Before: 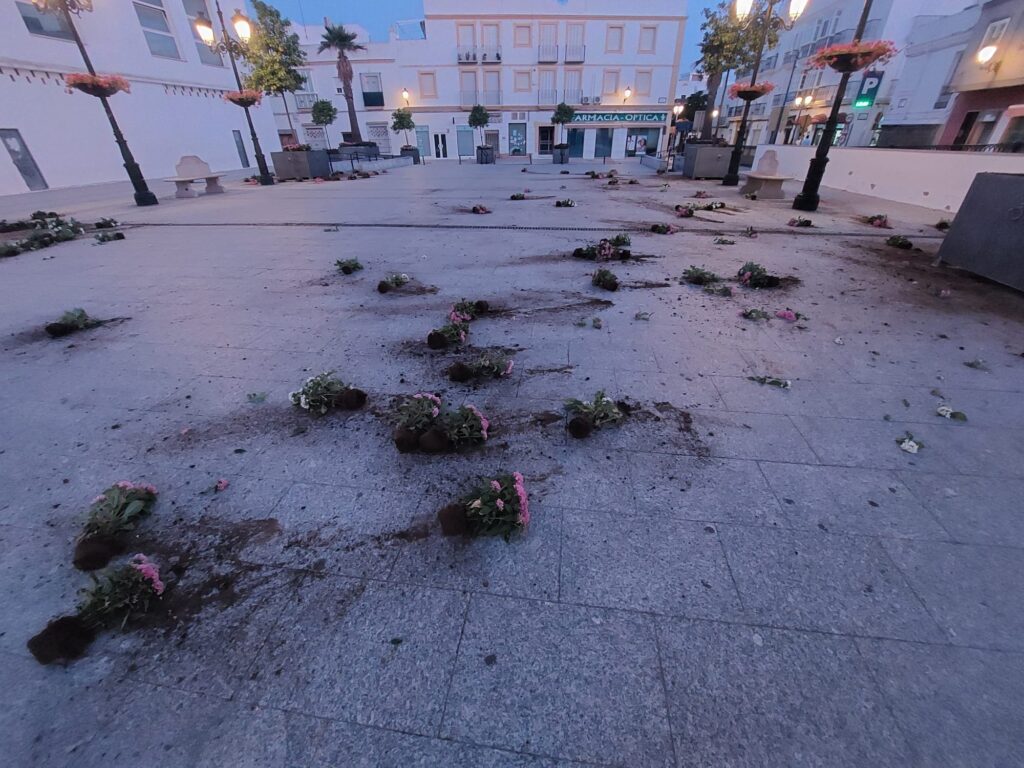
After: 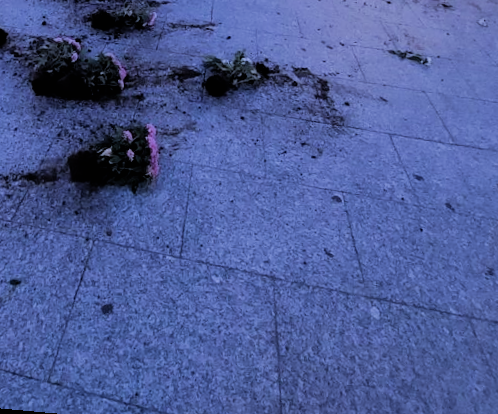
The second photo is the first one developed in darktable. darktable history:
white balance: red 0.871, blue 1.249
crop: left 35.976%, top 45.819%, right 18.162%, bottom 5.807%
filmic rgb: black relative exposure -5 EV, hardness 2.88, contrast 1.2, highlights saturation mix -30%
rotate and perspective: rotation 5.12°, automatic cropping off
shadows and highlights: shadows 40, highlights -60
